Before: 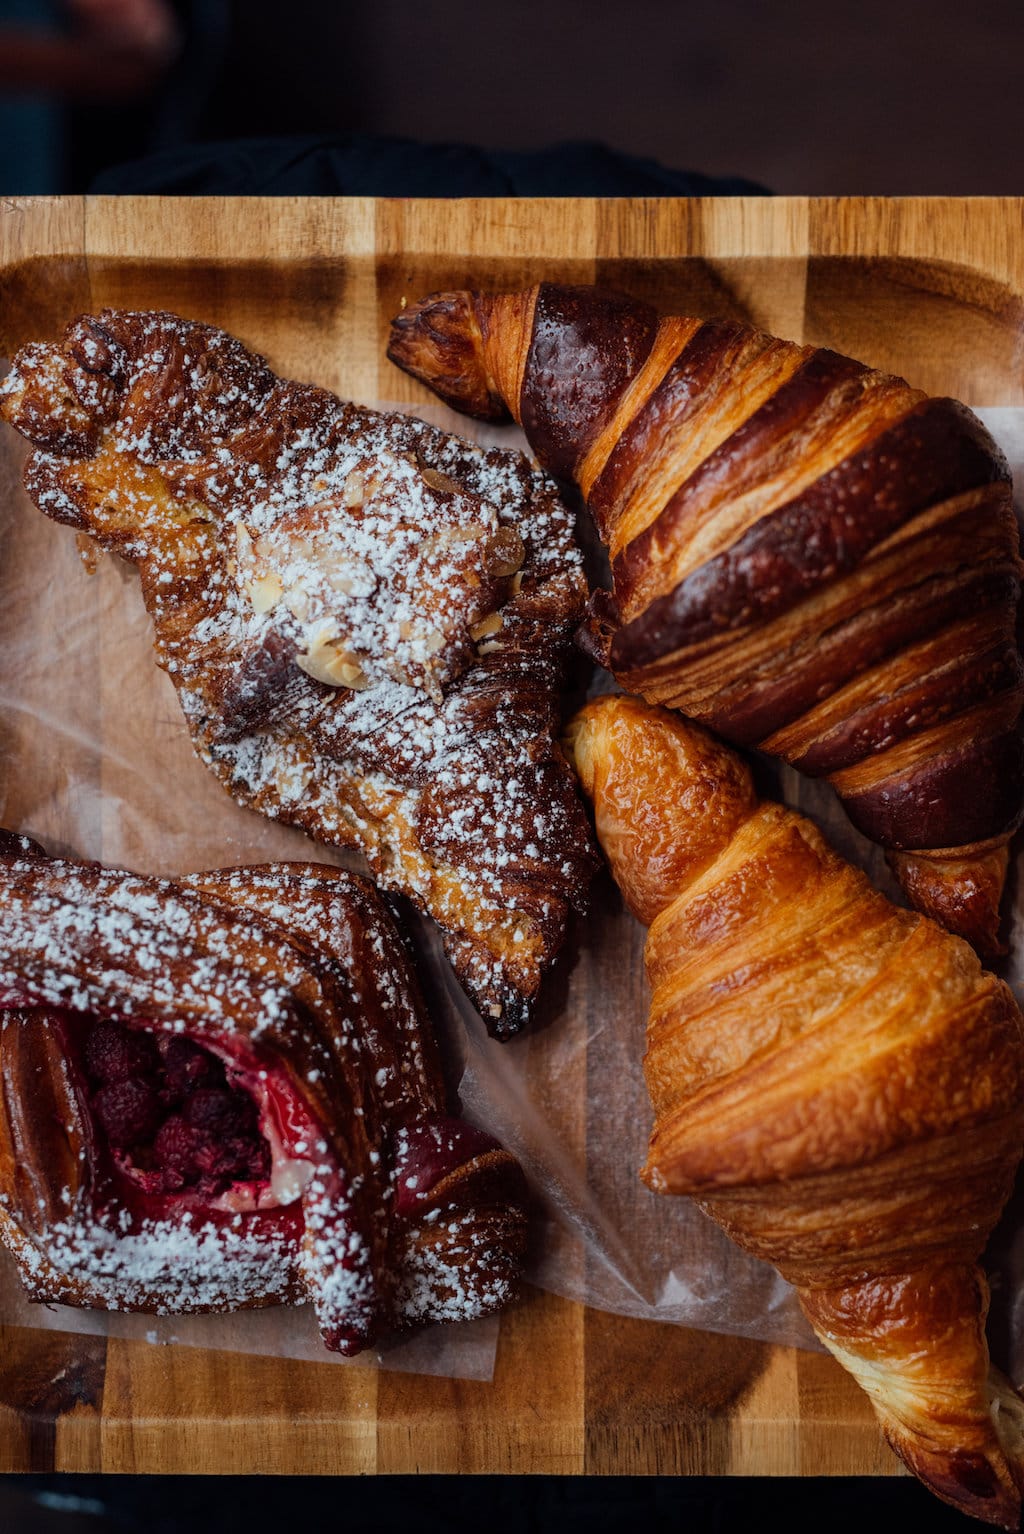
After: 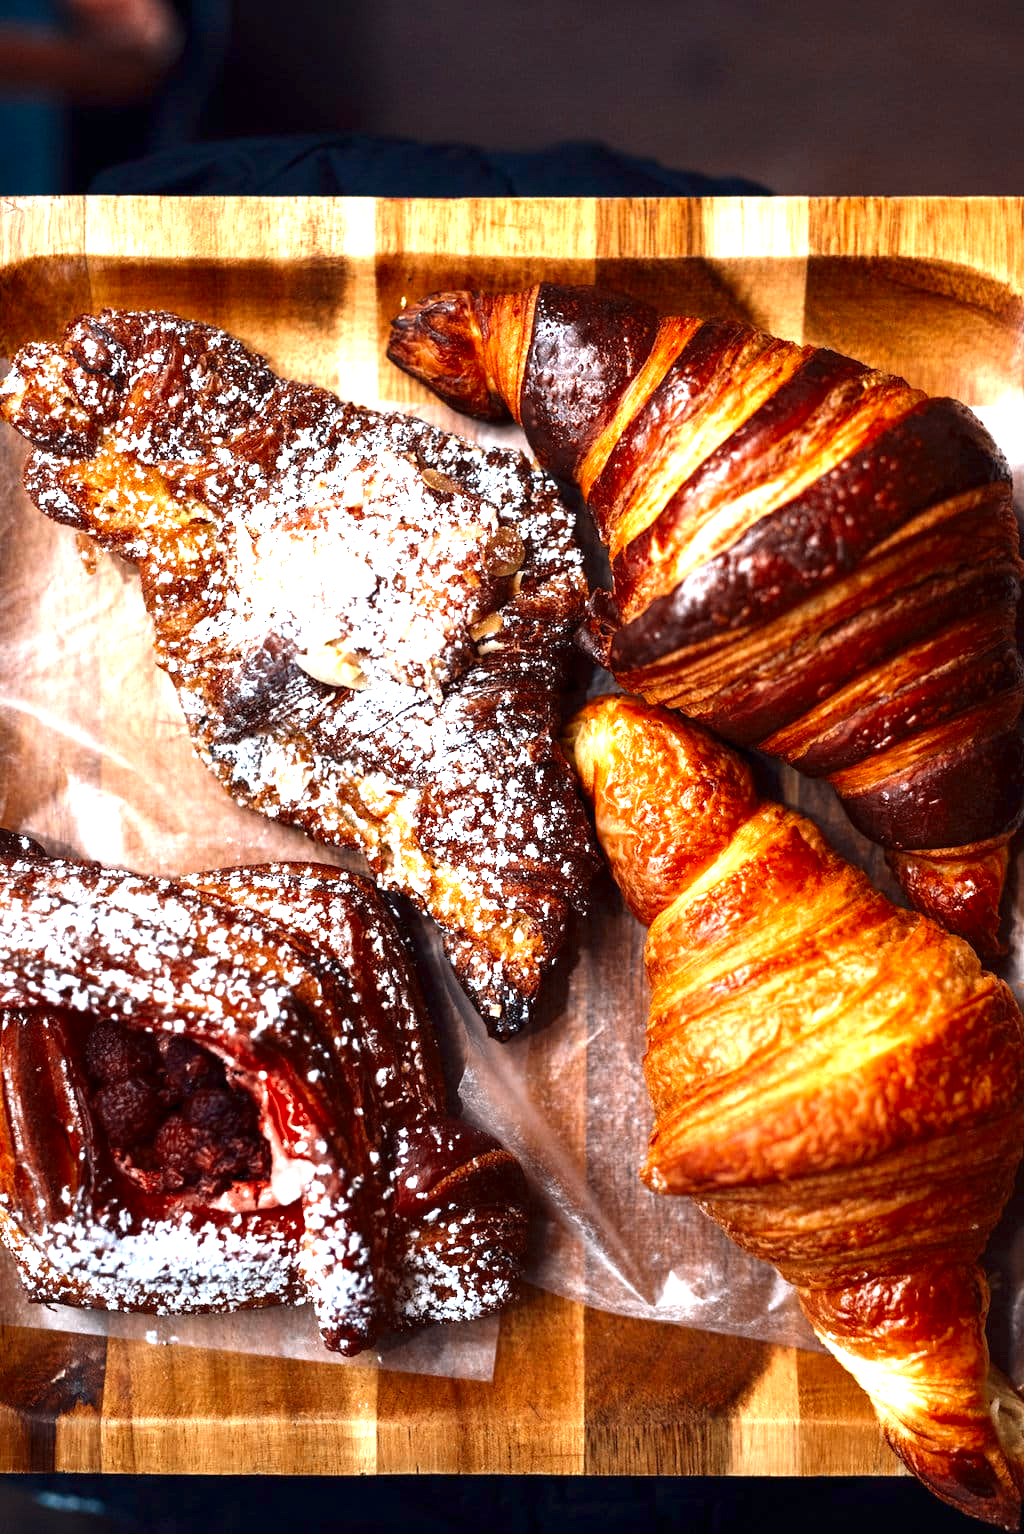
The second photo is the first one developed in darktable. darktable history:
color zones: curves: ch0 [(0, 0.5) (0.125, 0.4) (0.25, 0.5) (0.375, 0.4) (0.5, 0.4) (0.625, 0.35) (0.75, 0.35) (0.875, 0.5)]; ch1 [(0, 0.35) (0.125, 0.45) (0.25, 0.35) (0.375, 0.35) (0.5, 0.35) (0.625, 0.35) (0.75, 0.45) (0.875, 0.35)]; ch2 [(0, 0.6) (0.125, 0.5) (0.25, 0.5) (0.375, 0.6) (0.5, 0.6) (0.625, 0.5) (0.75, 0.5) (0.875, 0.5)]
contrast brightness saturation: contrast 0.066, brightness -0.148, saturation 0.106
exposure: exposure 2.269 EV, compensate highlight preservation false
